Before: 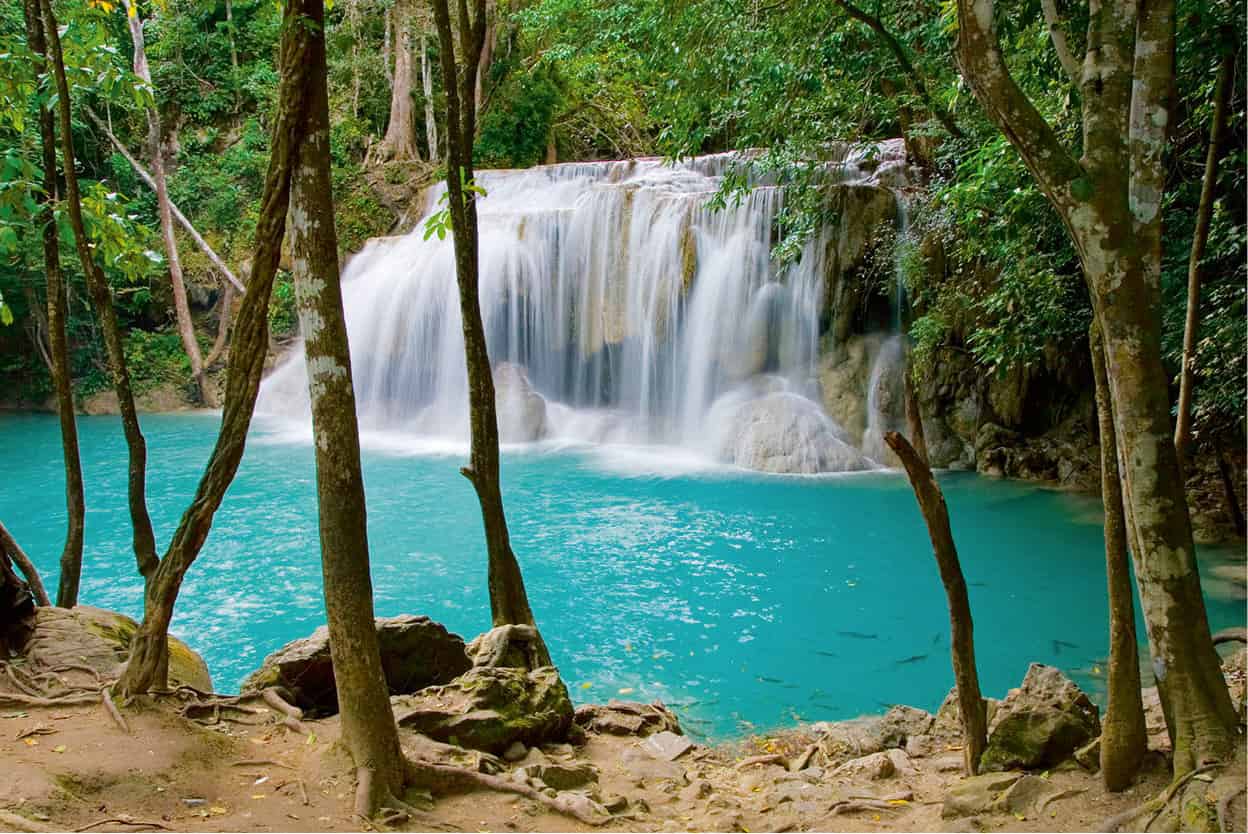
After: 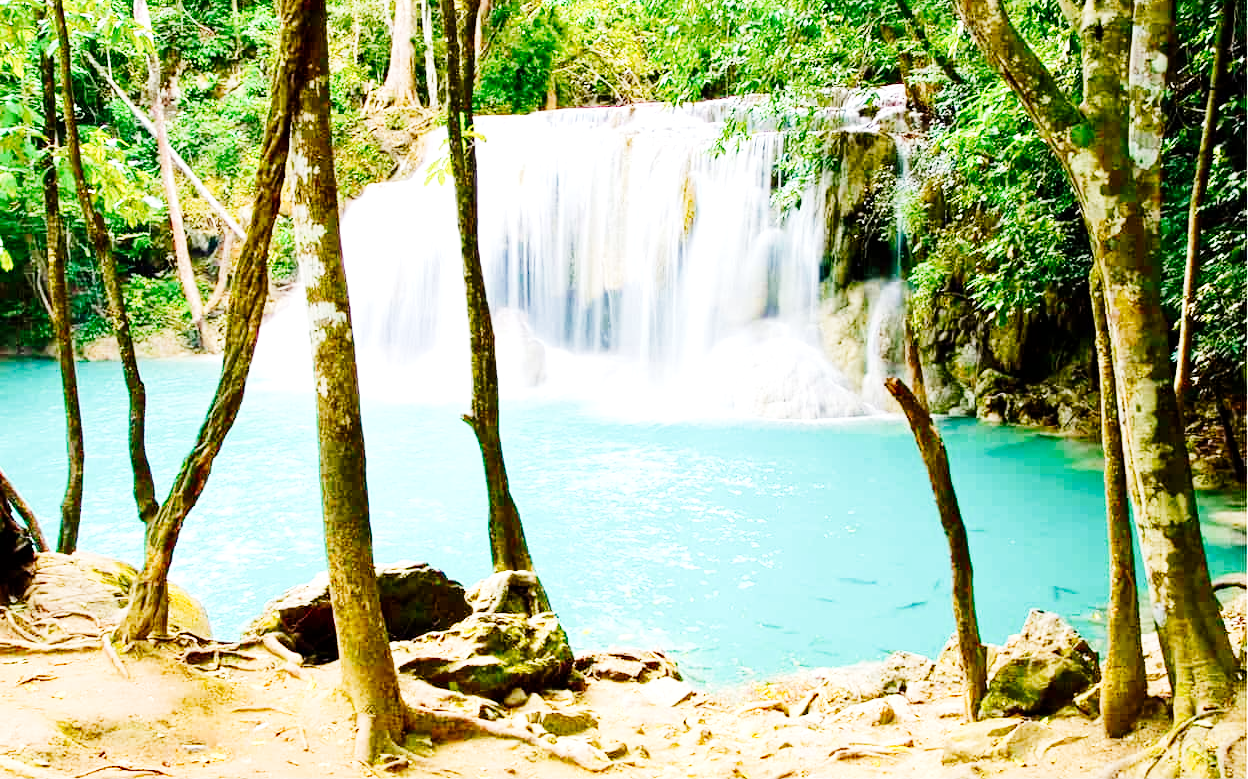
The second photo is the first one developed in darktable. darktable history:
tone curve: curves: ch0 [(0, 0) (0.004, 0) (0.133, 0.071) (0.325, 0.456) (0.832, 0.957) (1, 1)], preserve colors none
crop and rotate: top 6.477%
exposure: exposure 1.07 EV, compensate highlight preservation false
